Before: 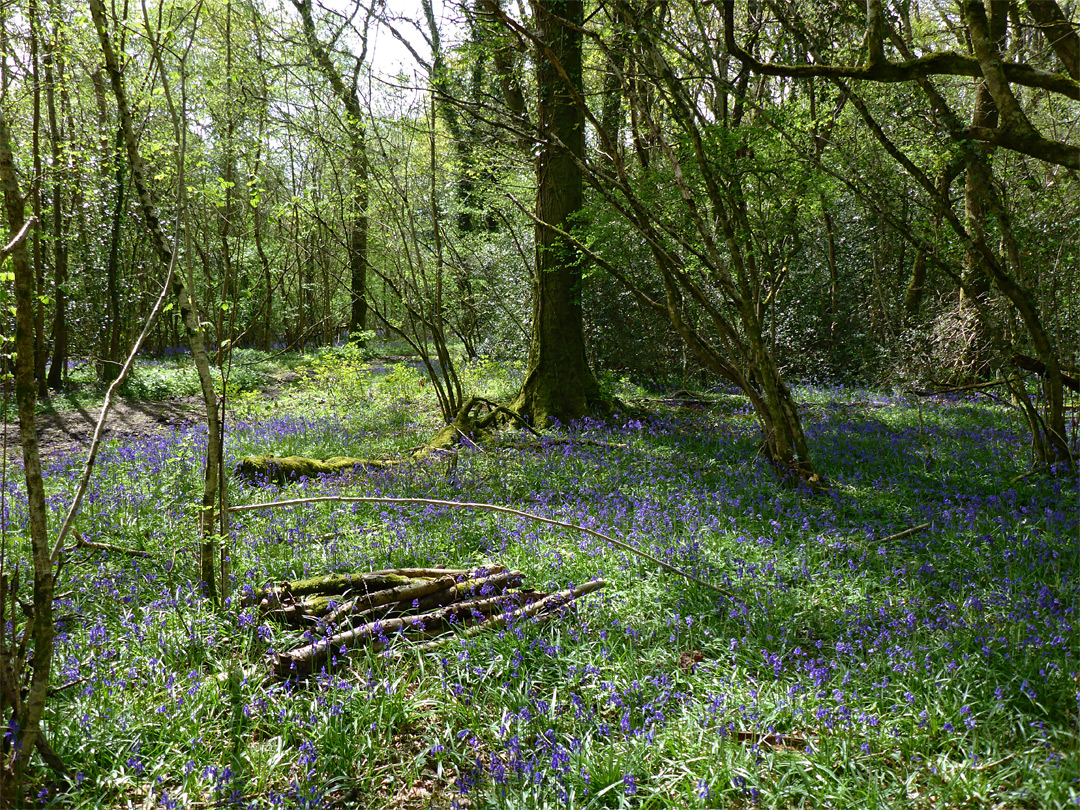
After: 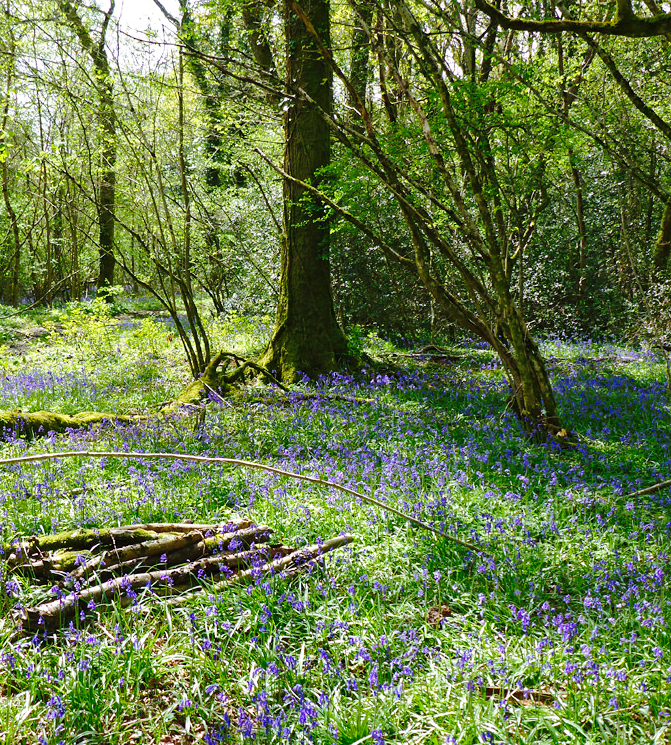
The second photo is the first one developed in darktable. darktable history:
shadows and highlights: on, module defaults
crop and rotate: left 23.407%, top 5.637%, right 14.375%, bottom 2.344%
haze removal: compatibility mode true, adaptive false
base curve: curves: ch0 [(0, 0) (0.028, 0.03) (0.121, 0.232) (0.46, 0.748) (0.859, 0.968) (1, 1)], preserve colors none
